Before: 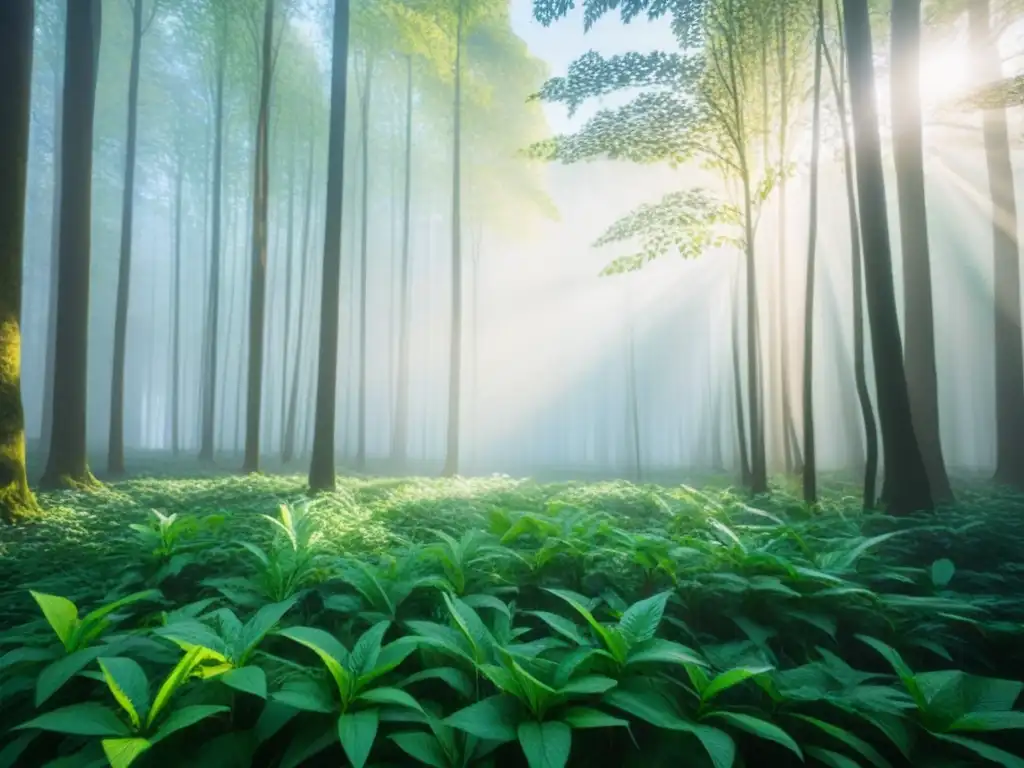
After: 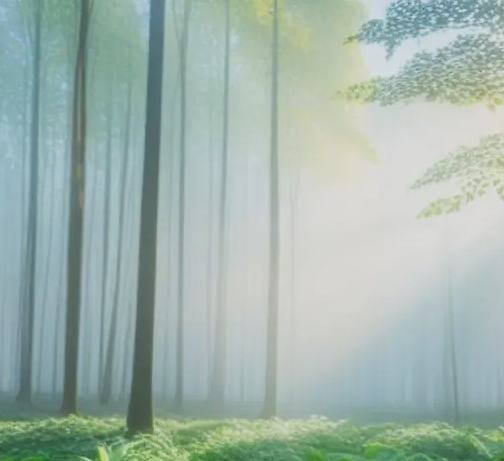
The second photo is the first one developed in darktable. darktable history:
crop: left 17.835%, top 7.675%, right 32.881%, bottom 32.213%
shadows and highlights: shadows -24.28, highlights 49.77, soften with gaussian
exposure: black level correction -0.015, exposure -0.5 EV, compensate highlight preservation false
